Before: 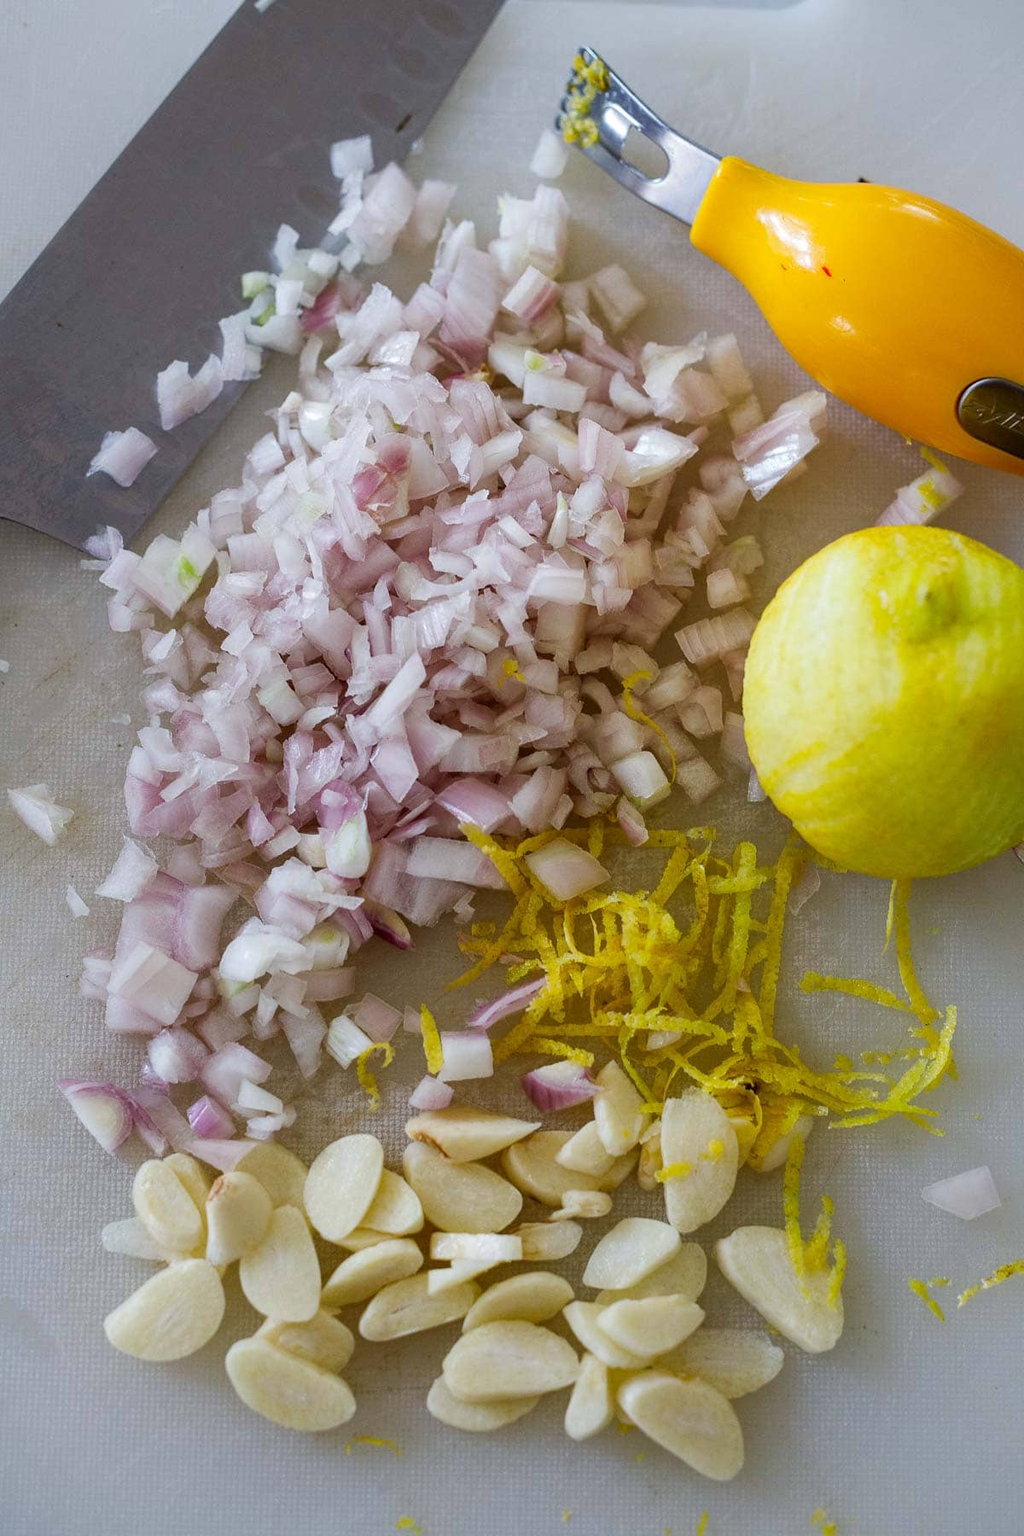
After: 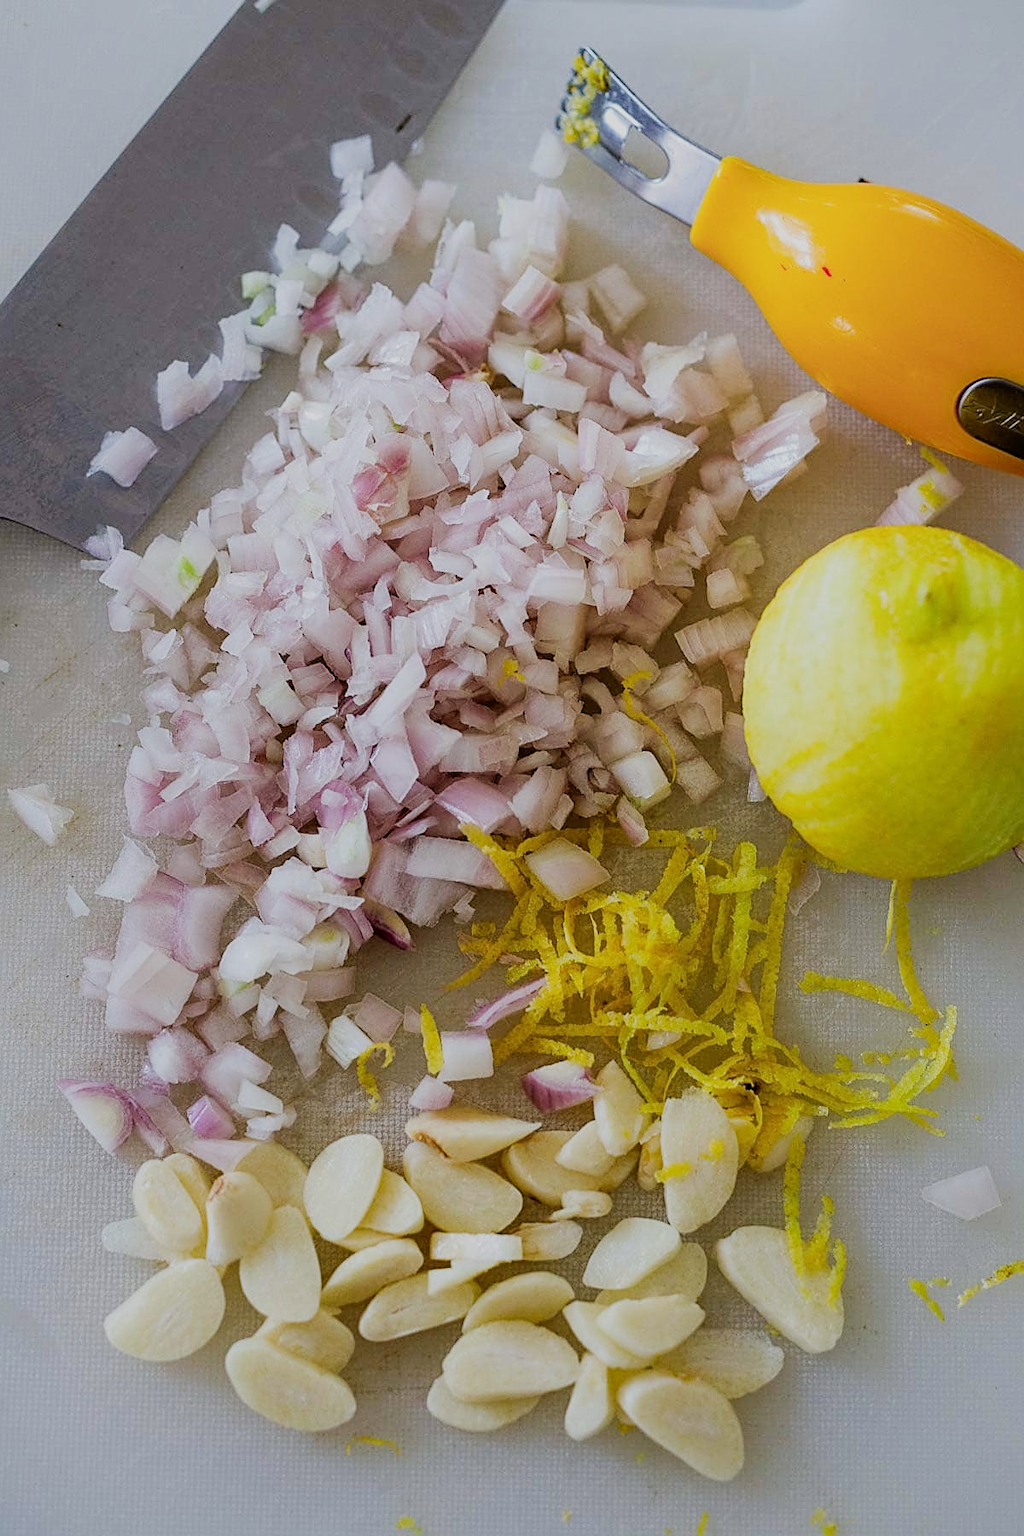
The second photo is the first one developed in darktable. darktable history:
exposure: exposure 0.221 EV, compensate highlight preservation false
sharpen: on, module defaults
filmic rgb: black relative exposure -7.13 EV, white relative exposure 5.38 EV, hardness 3.02
